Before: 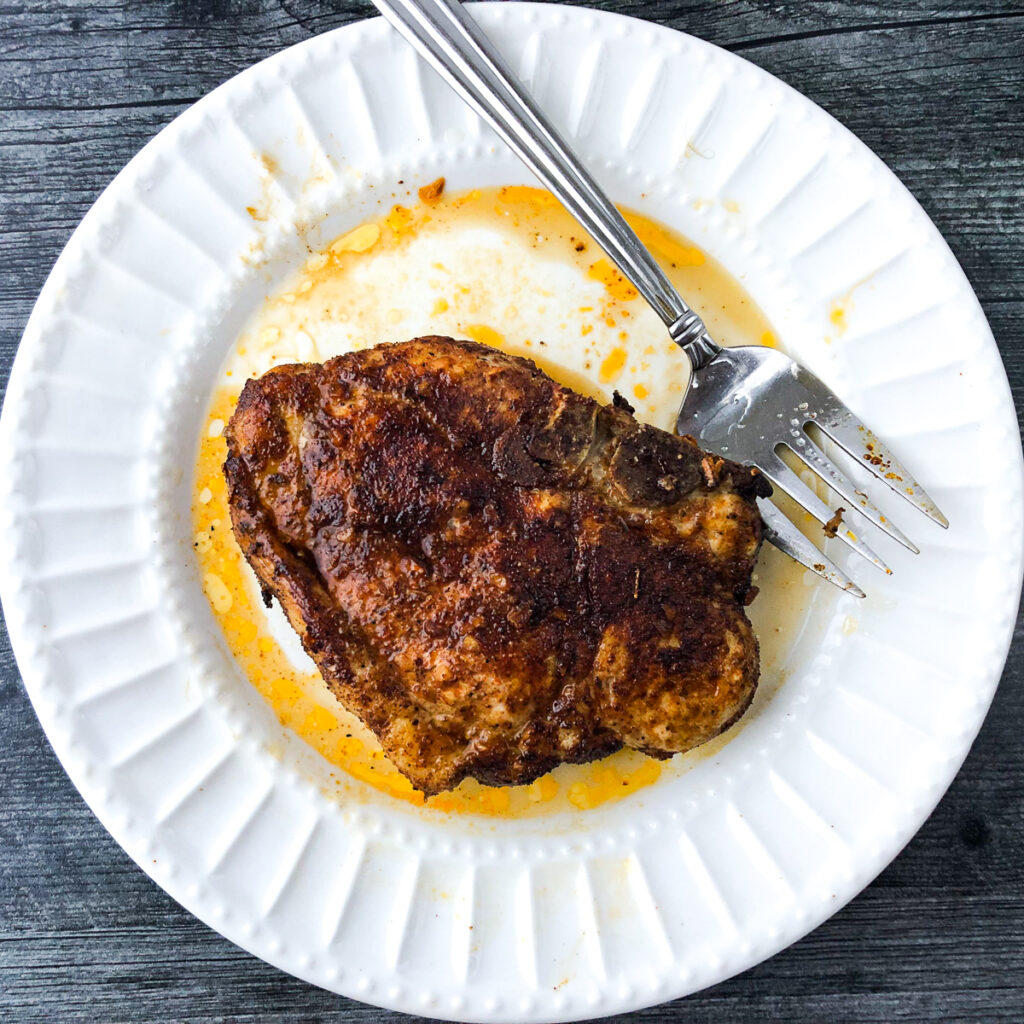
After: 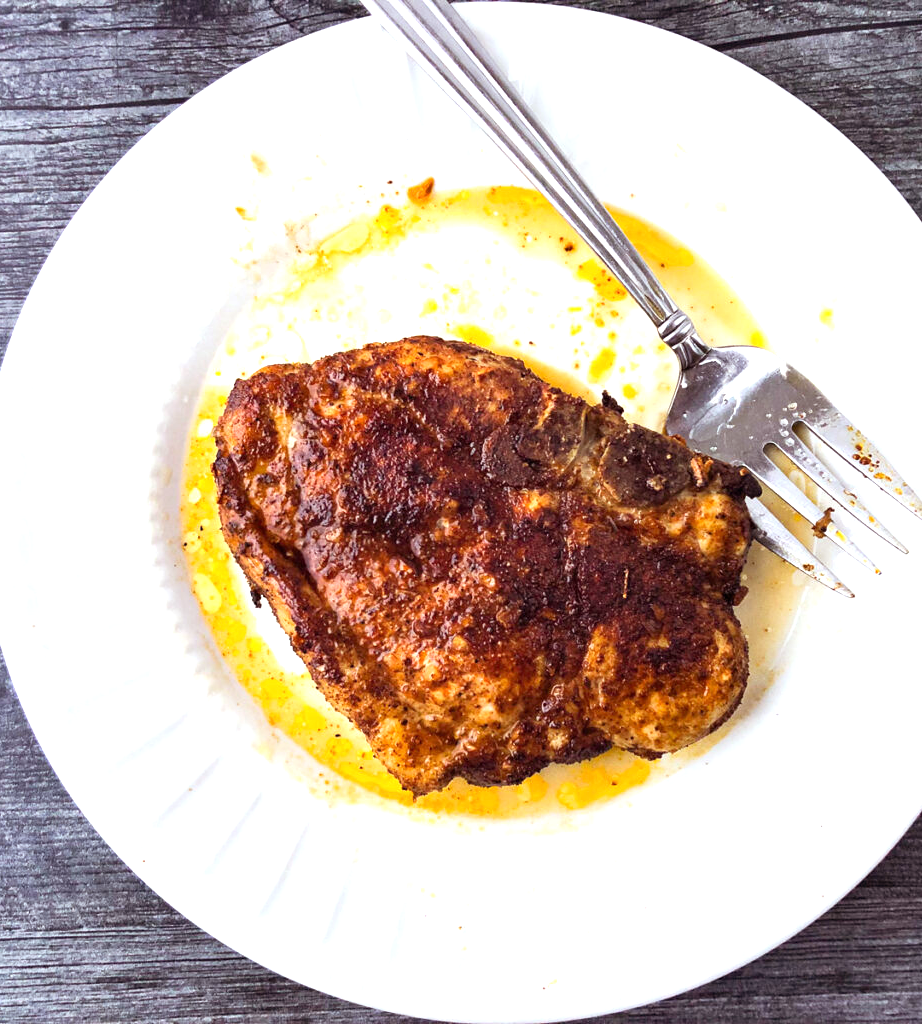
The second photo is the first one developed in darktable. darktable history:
rgb levels: mode RGB, independent channels, levels [[0, 0.474, 1], [0, 0.5, 1], [0, 0.5, 1]]
exposure: black level correction 0, exposure 0.7 EV, compensate exposure bias true, compensate highlight preservation false
crop and rotate: left 1.088%, right 8.807%
